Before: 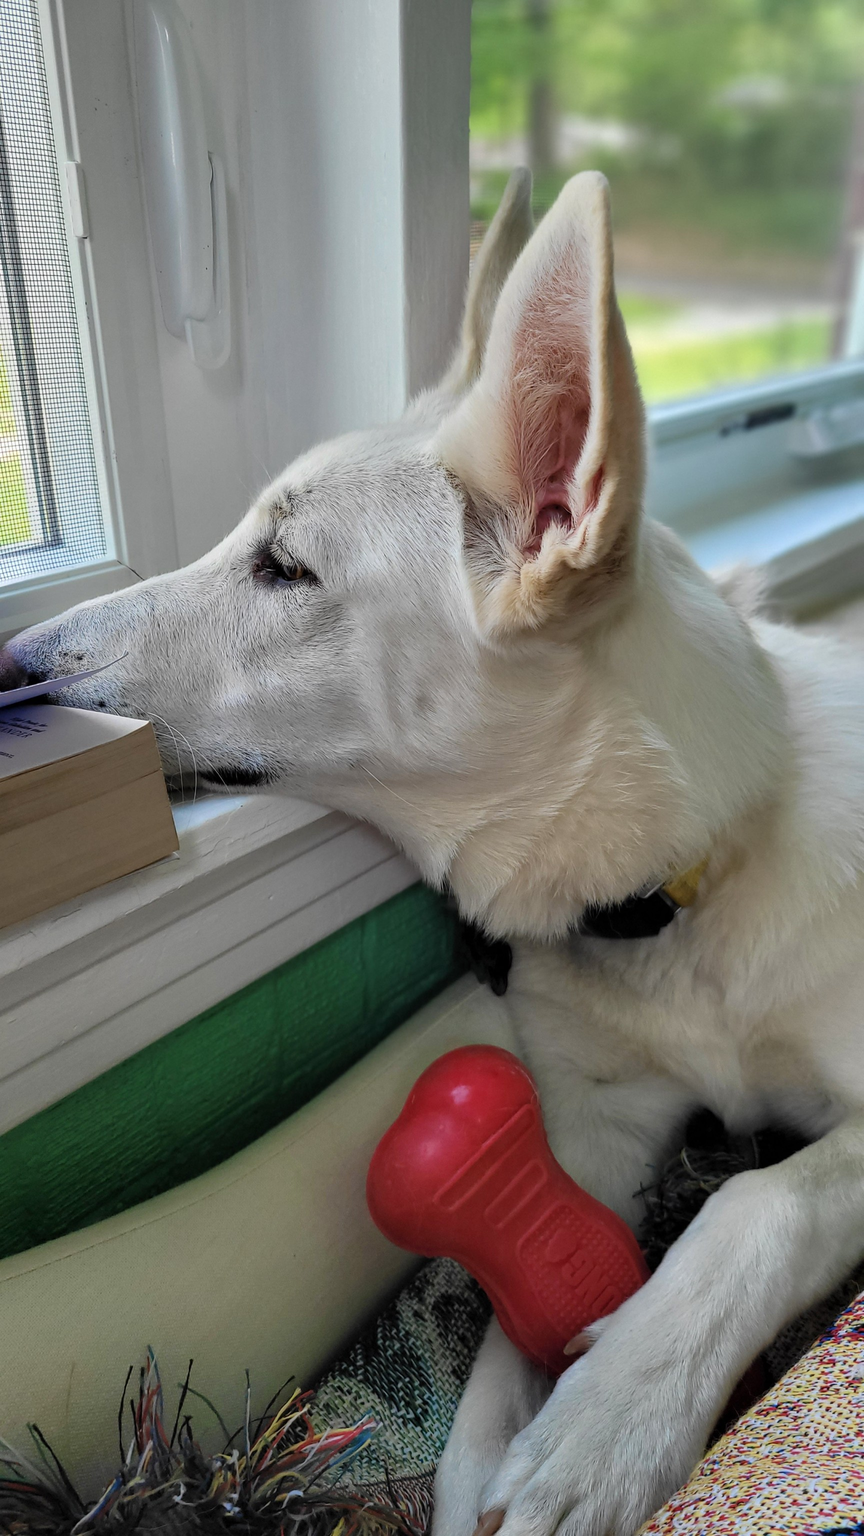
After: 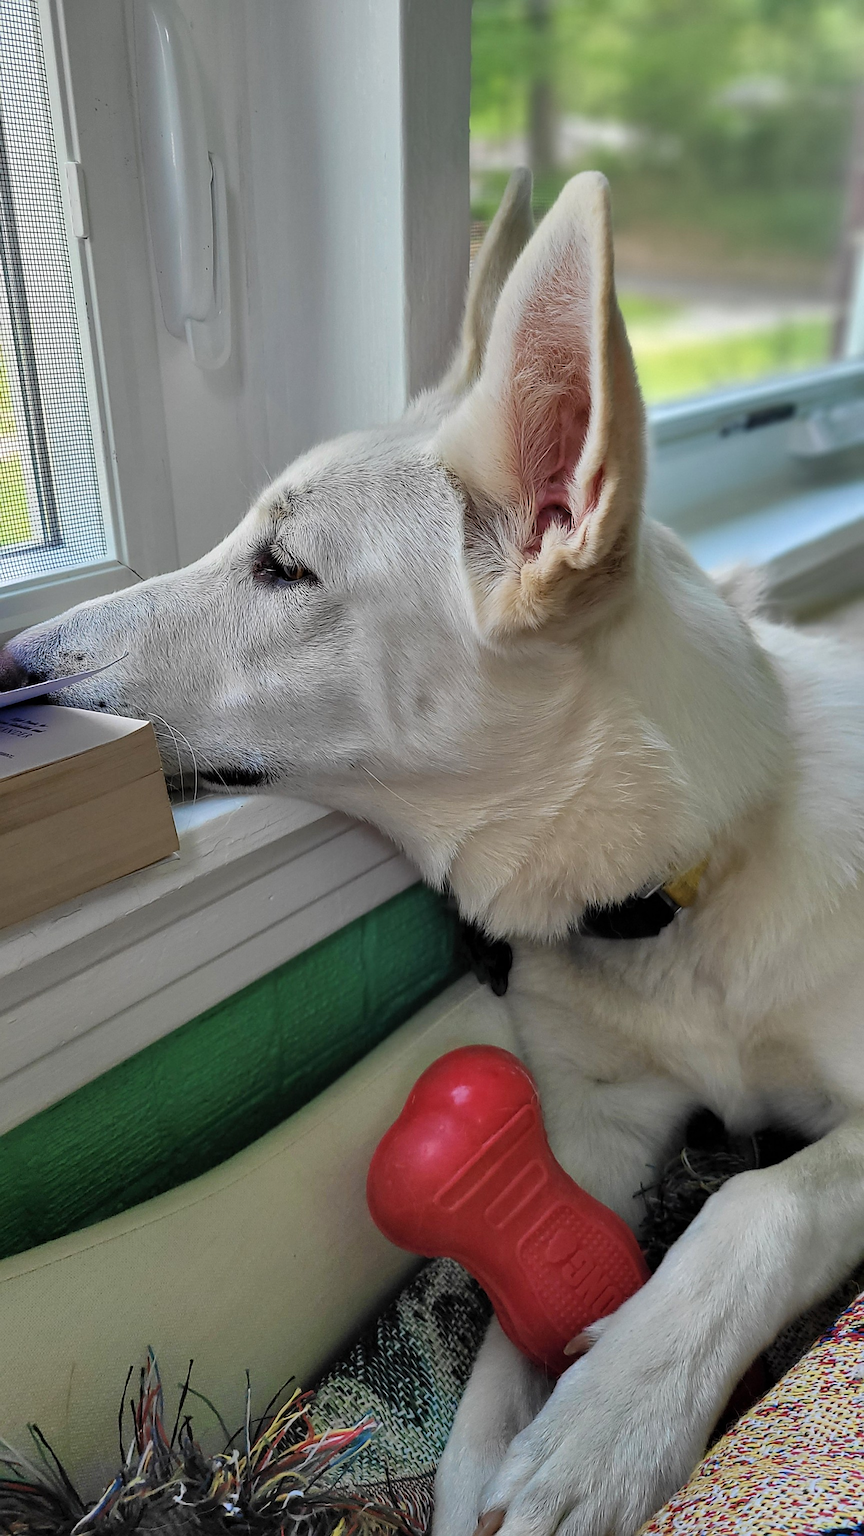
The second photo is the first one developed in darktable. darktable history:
shadows and highlights: radius 133.83, soften with gaussian
sharpen: on, module defaults
